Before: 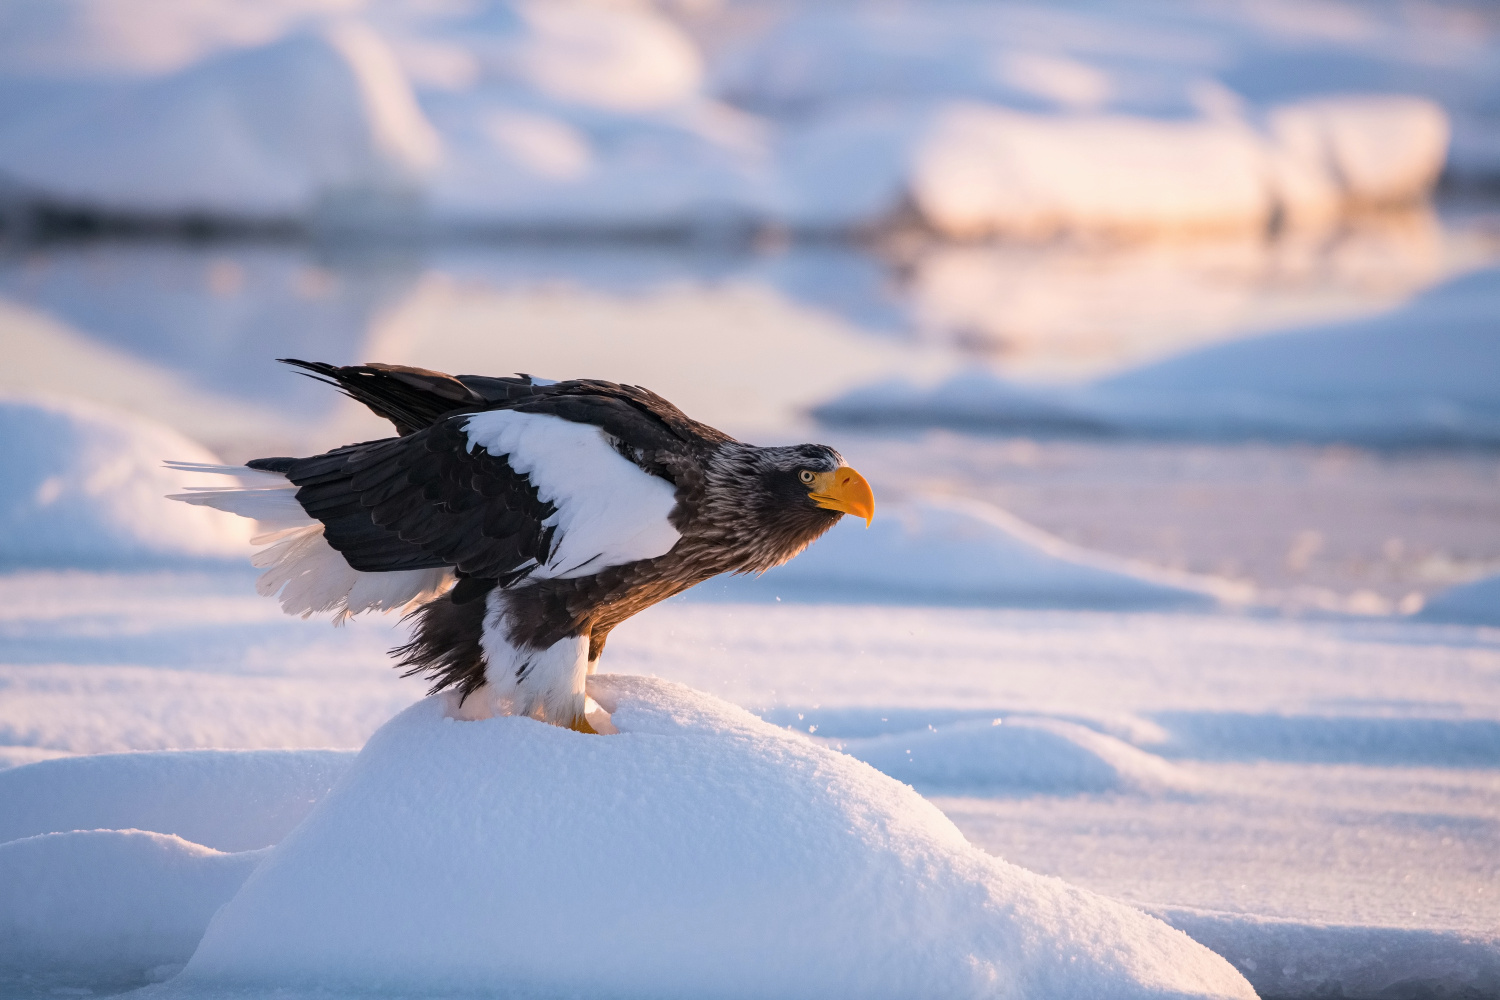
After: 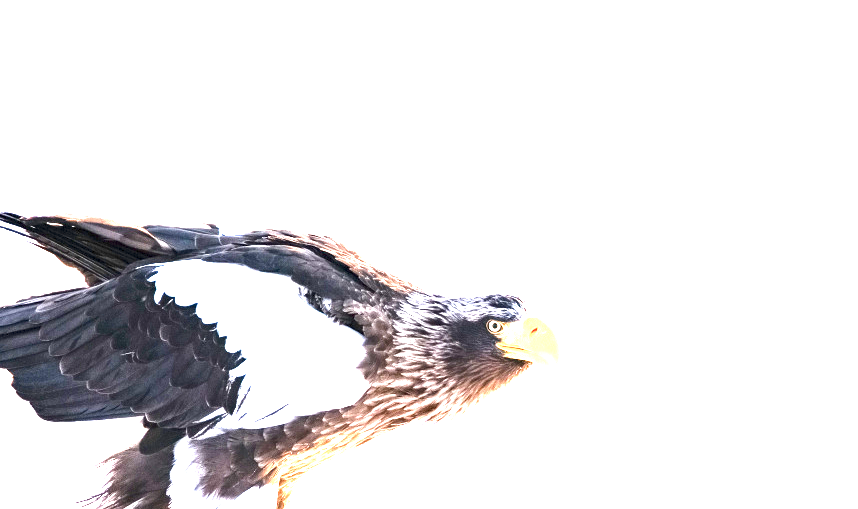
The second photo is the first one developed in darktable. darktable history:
crop: left 20.839%, top 15.097%, right 21.913%, bottom 33.904%
exposure: exposure 2.936 EV, compensate exposure bias true, compensate highlight preservation false
color balance rgb: perceptual saturation grading › global saturation 20%, perceptual saturation grading › highlights -49.142%, perceptual saturation grading › shadows 25.298%, perceptual brilliance grading › highlights 19.386%, perceptual brilliance grading › mid-tones 20.245%, perceptual brilliance grading › shadows -19.785%
